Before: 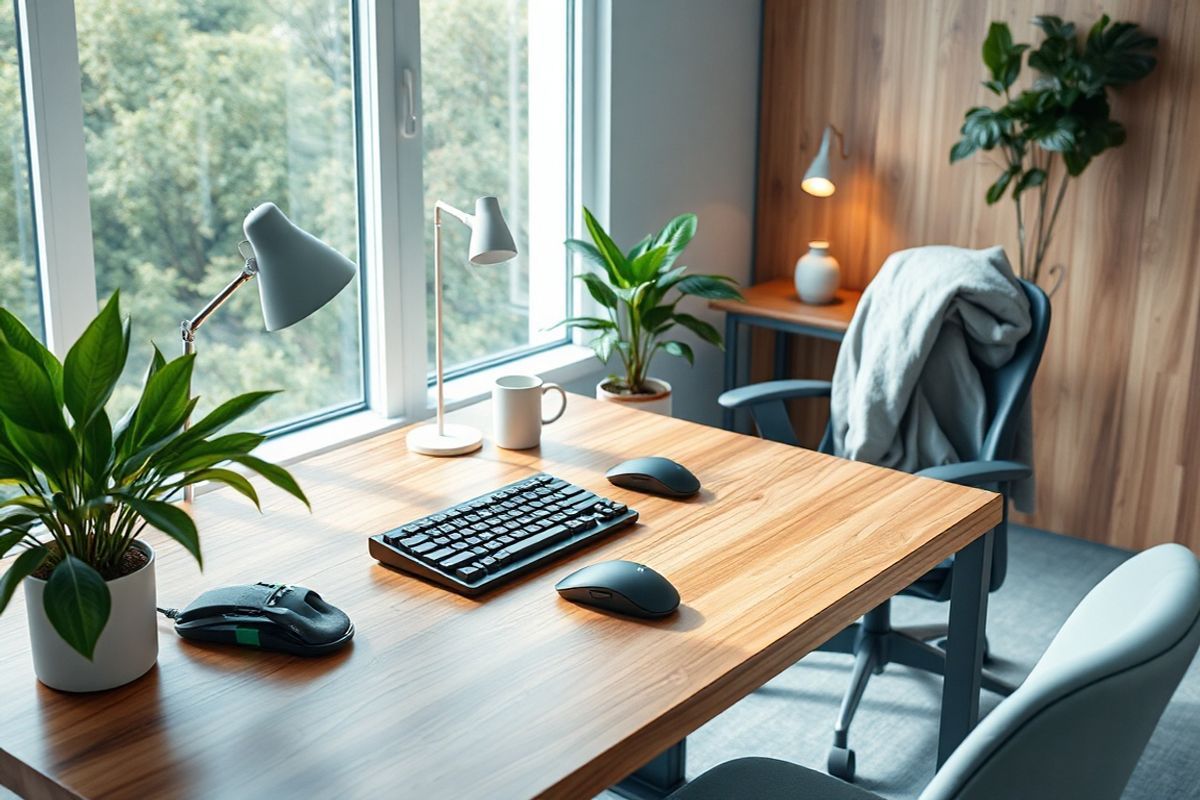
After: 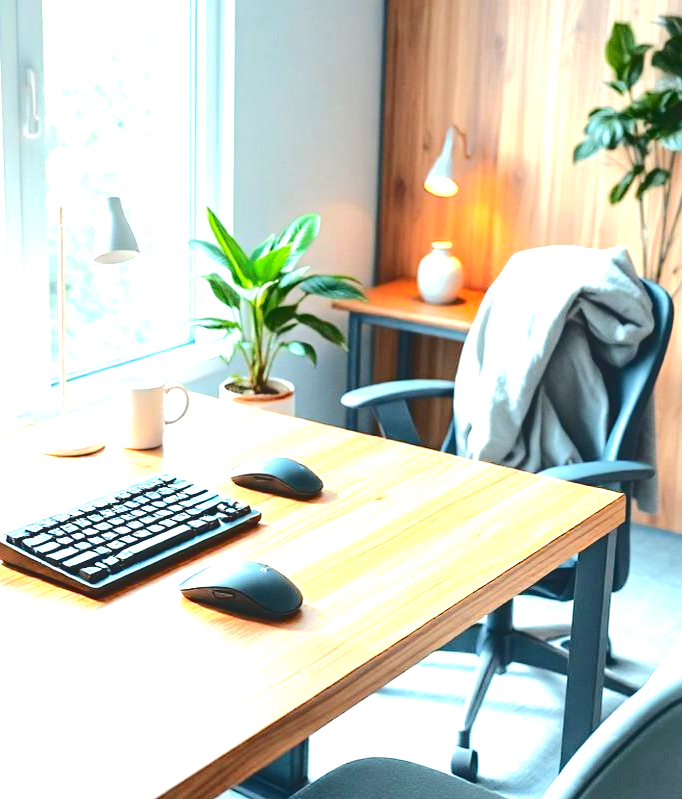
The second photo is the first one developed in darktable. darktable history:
contrast brightness saturation: contrast 0.044, saturation 0.155
tone curve: curves: ch0 [(0, 0) (0.003, 0.14) (0.011, 0.141) (0.025, 0.141) (0.044, 0.142) (0.069, 0.146) (0.1, 0.151) (0.136, 0.16) (0.177, 0.182) (0.224, 0.214) (0.277, 0.272) (0.335, 0.35) (0.399, 0.453) (0.468, 0.548) (0.543, 0.634) (0.623, 0.715) (0.709, 0.778) (0.801, 0.848) (0.898, 0.902) (1, 1)], color space Lab, independent channels, preserve colors none
exposure: black level correction 0, exposure 1.47 EV, compensate highlight preservation false
crop: left 31.421%, top 0.021%, right 11.733%
